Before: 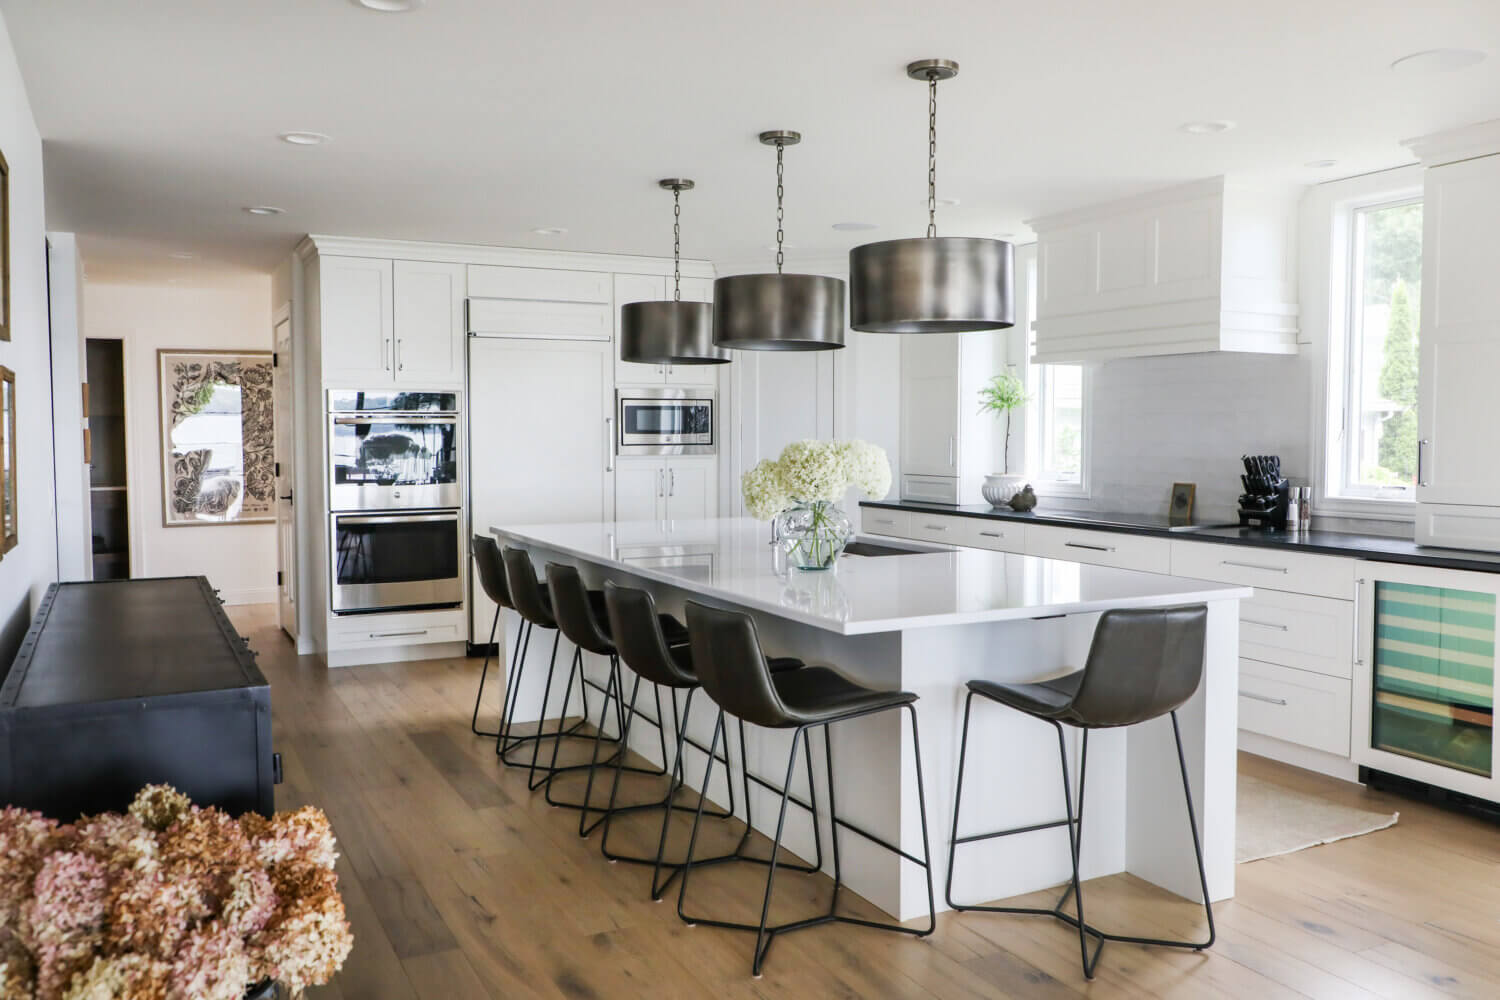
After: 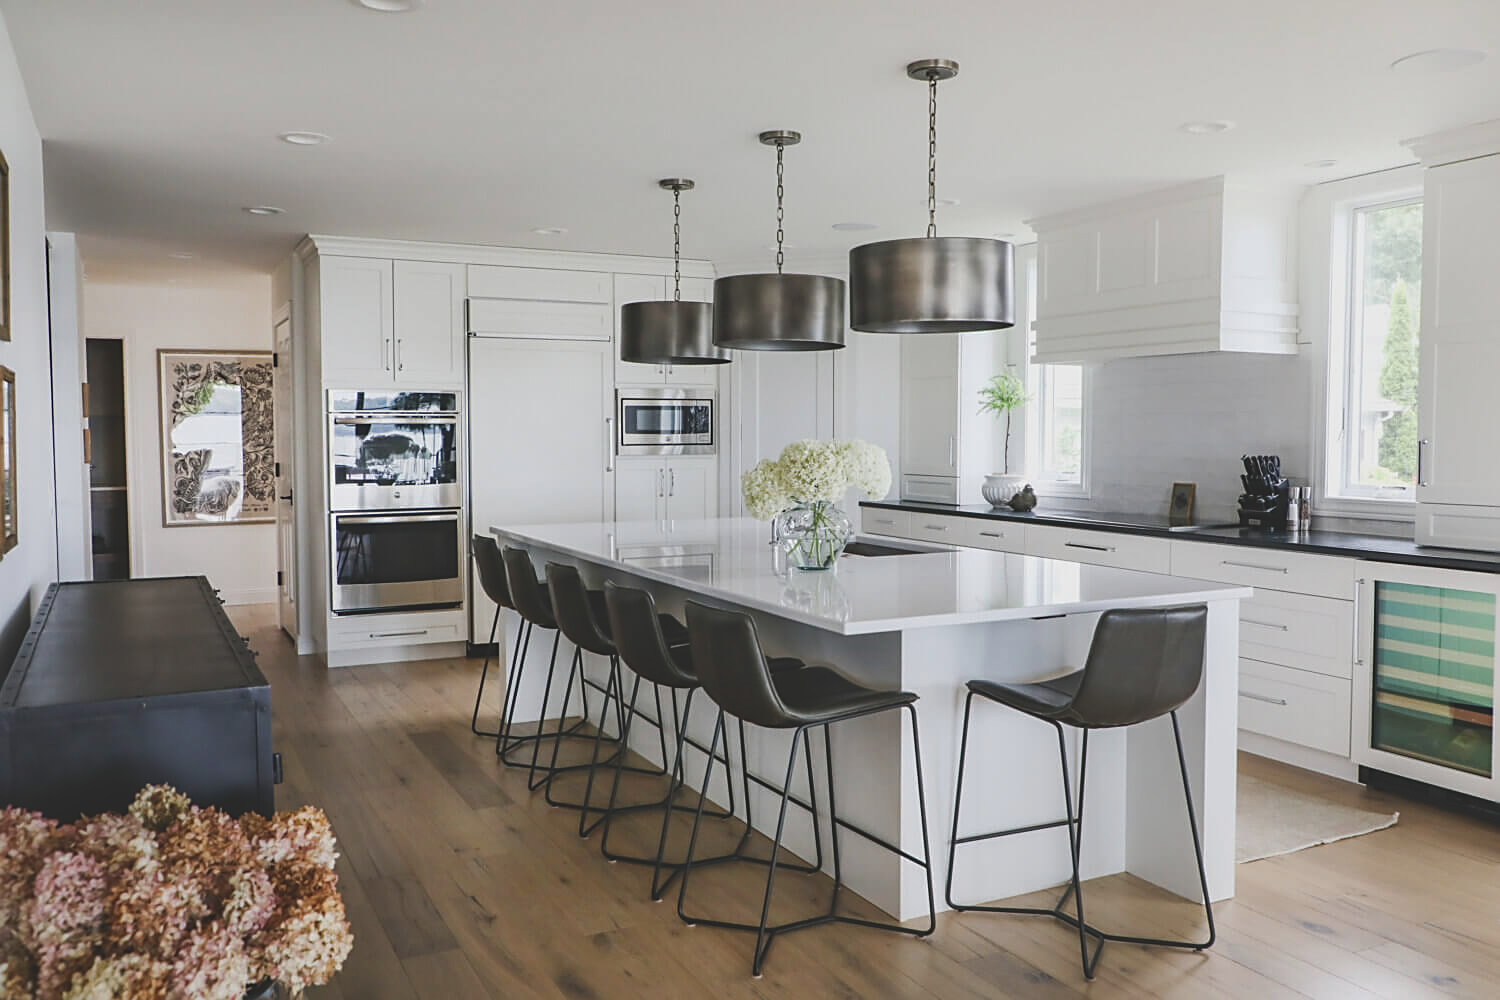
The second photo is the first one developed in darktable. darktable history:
exposure: black level correction -0.021, exposure -0.039 EV, compensate exposure bias true, compensate highlight preservation false
sharpen: on, module defaults
tone equalizer: -8 EV 0.285 EV, -7 EV 0.436 EV, -6 EV 0.42 EV, -5 EV 0.246 EV, -3 EV -0.25 EV, -2 EV -0.43 EV, -1 EV -0.399 EV, +0 EV -0.255 EV
